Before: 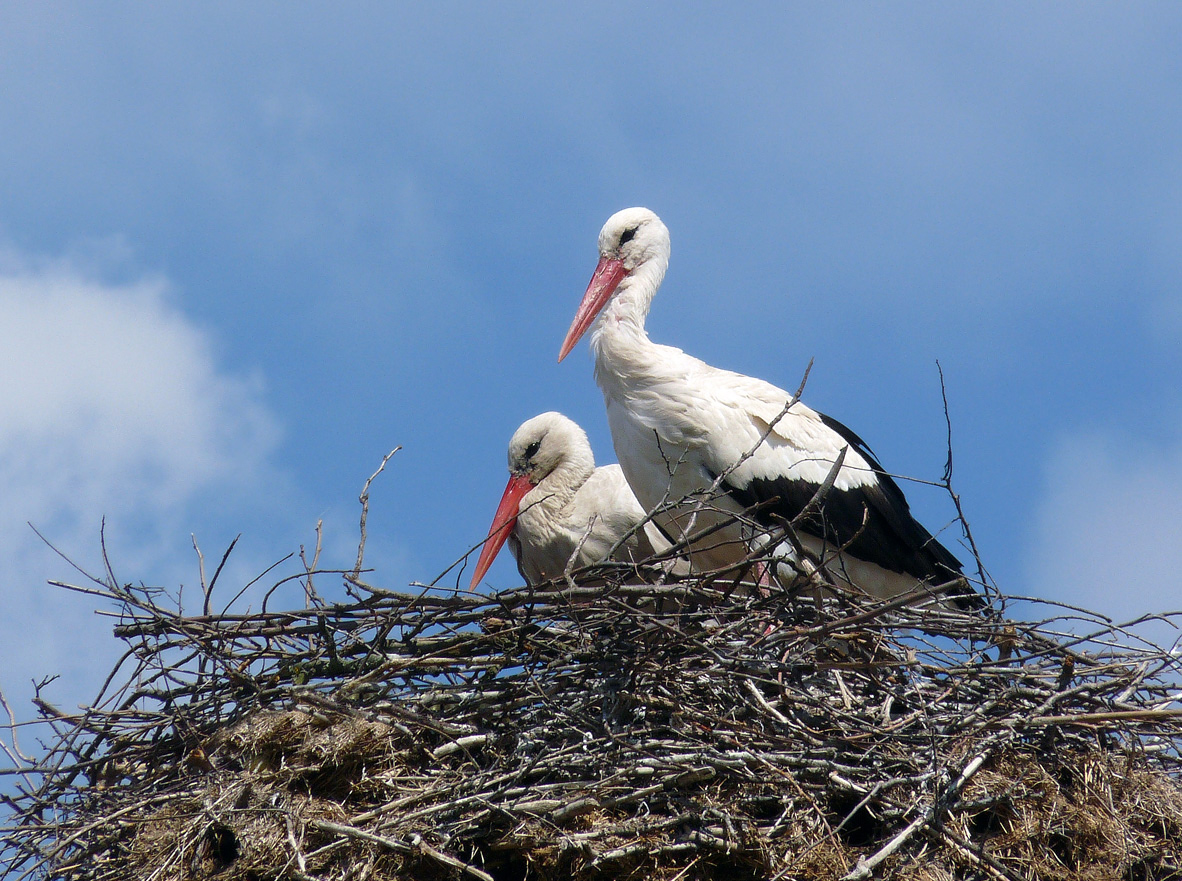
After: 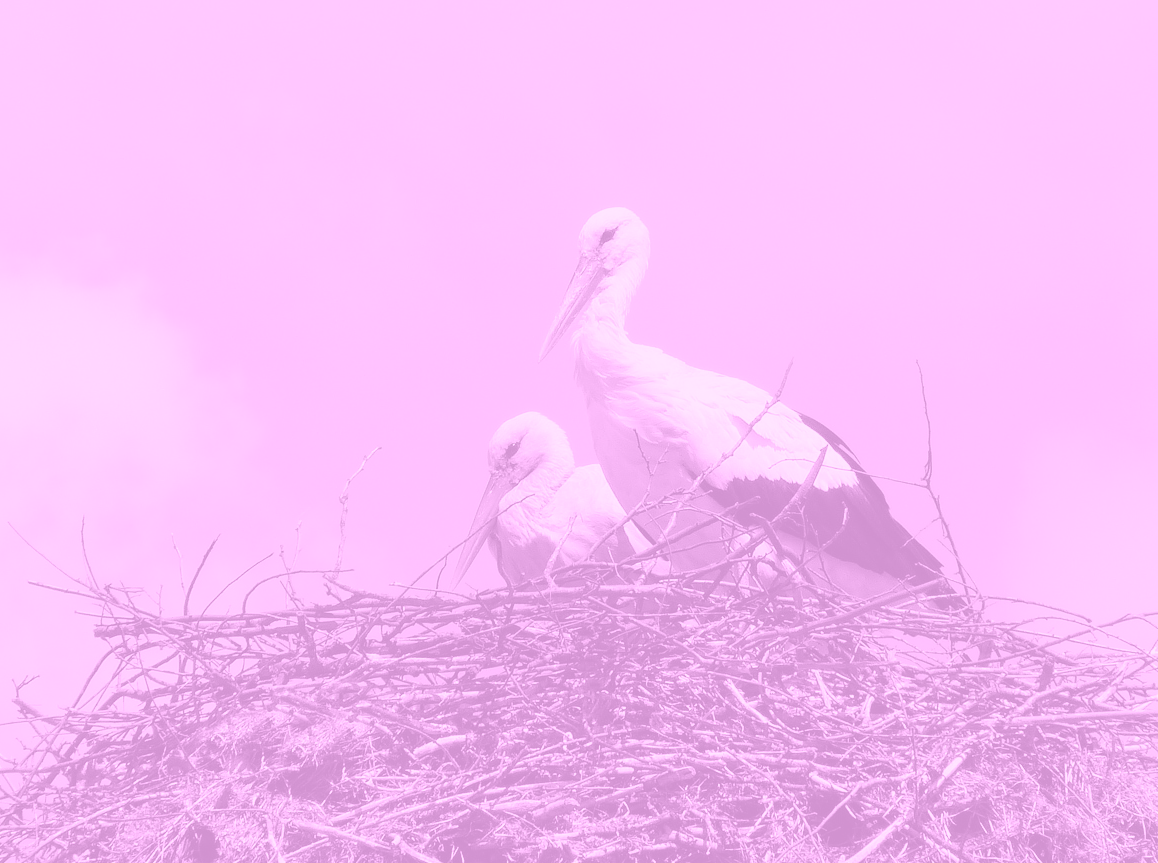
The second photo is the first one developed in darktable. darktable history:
color correction: saturation 1.8
colorize: hue 331.2°, saturation 75%, source mix 30.28%, lightness 70.52%, version 1
crop: left 1.743%, right 0.268%, bottom 2.011%
